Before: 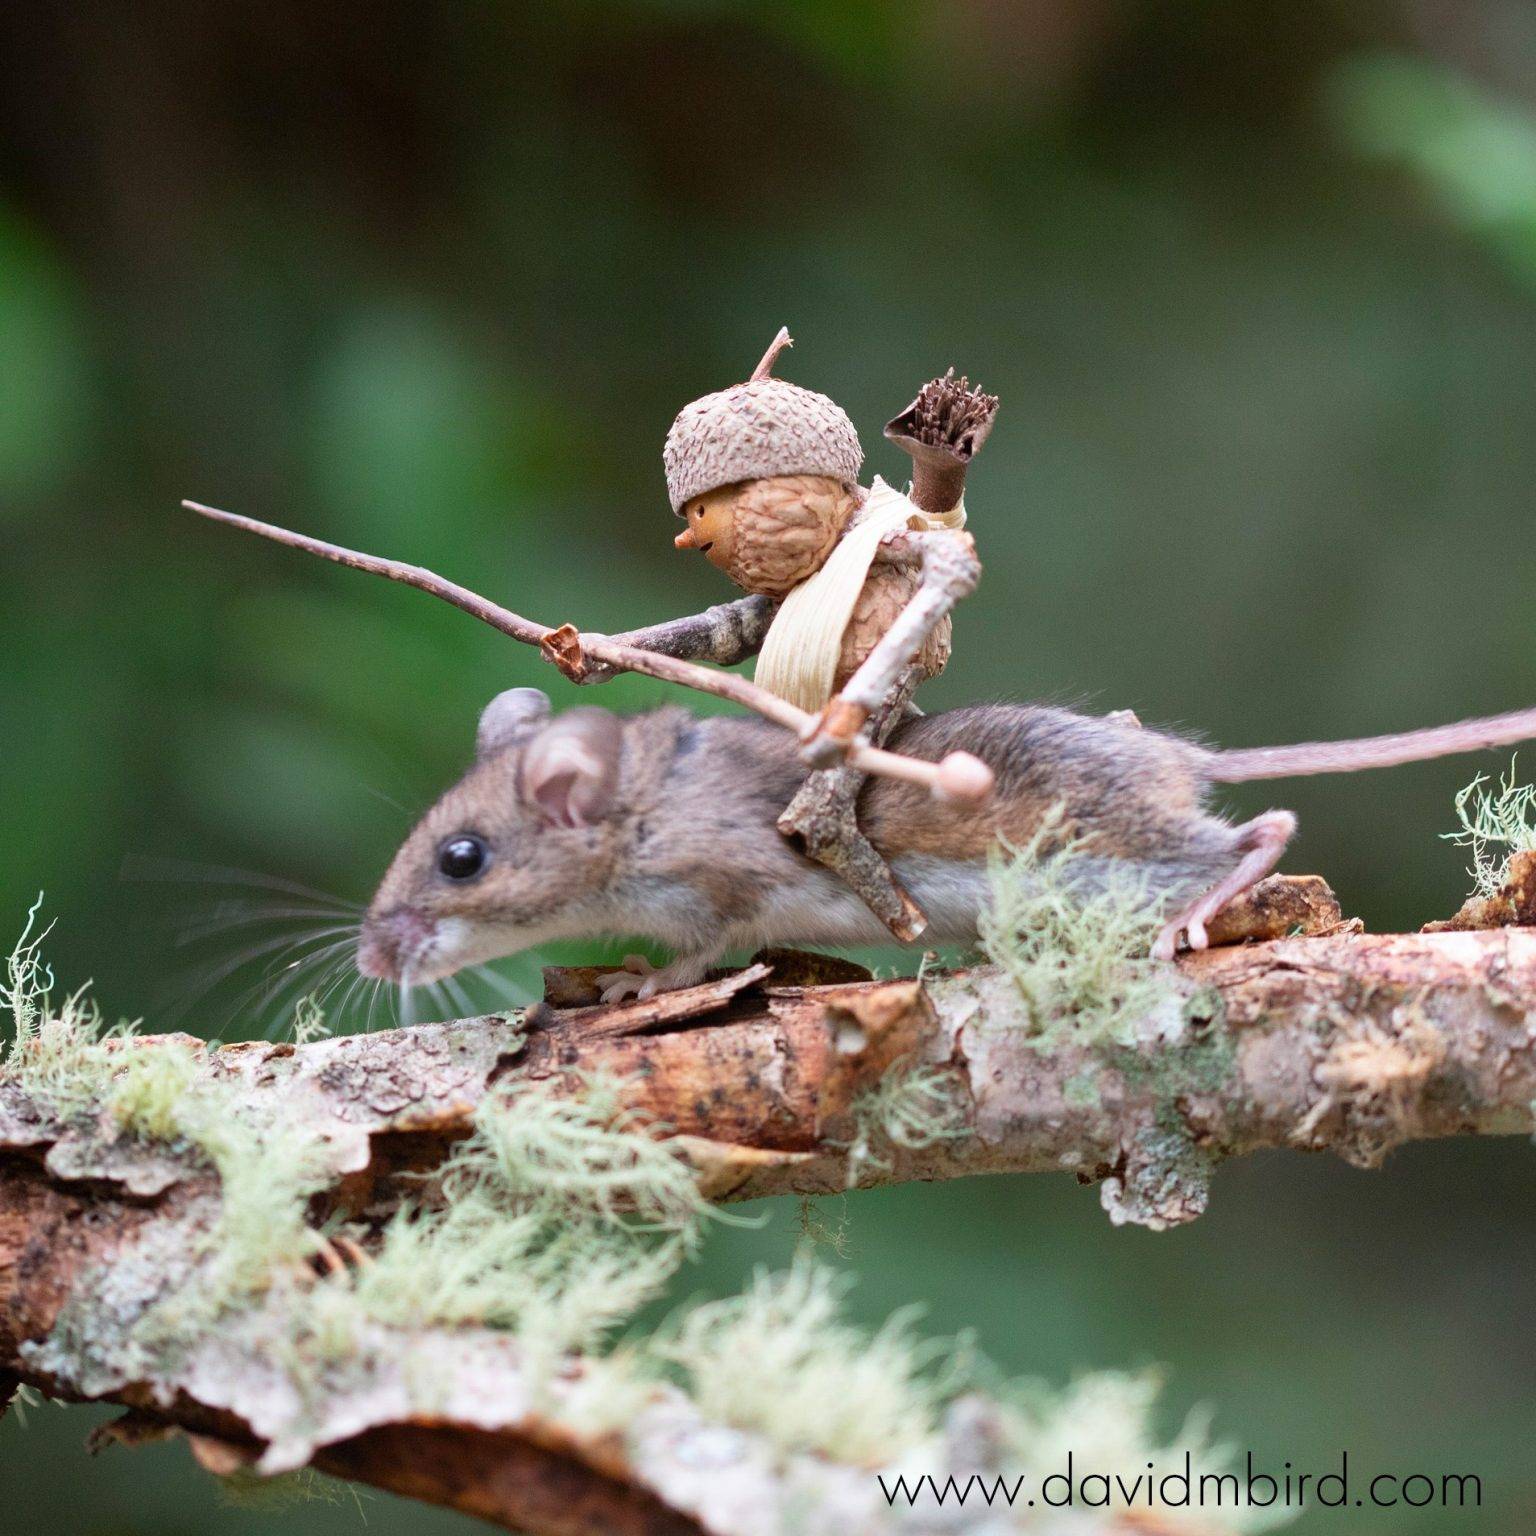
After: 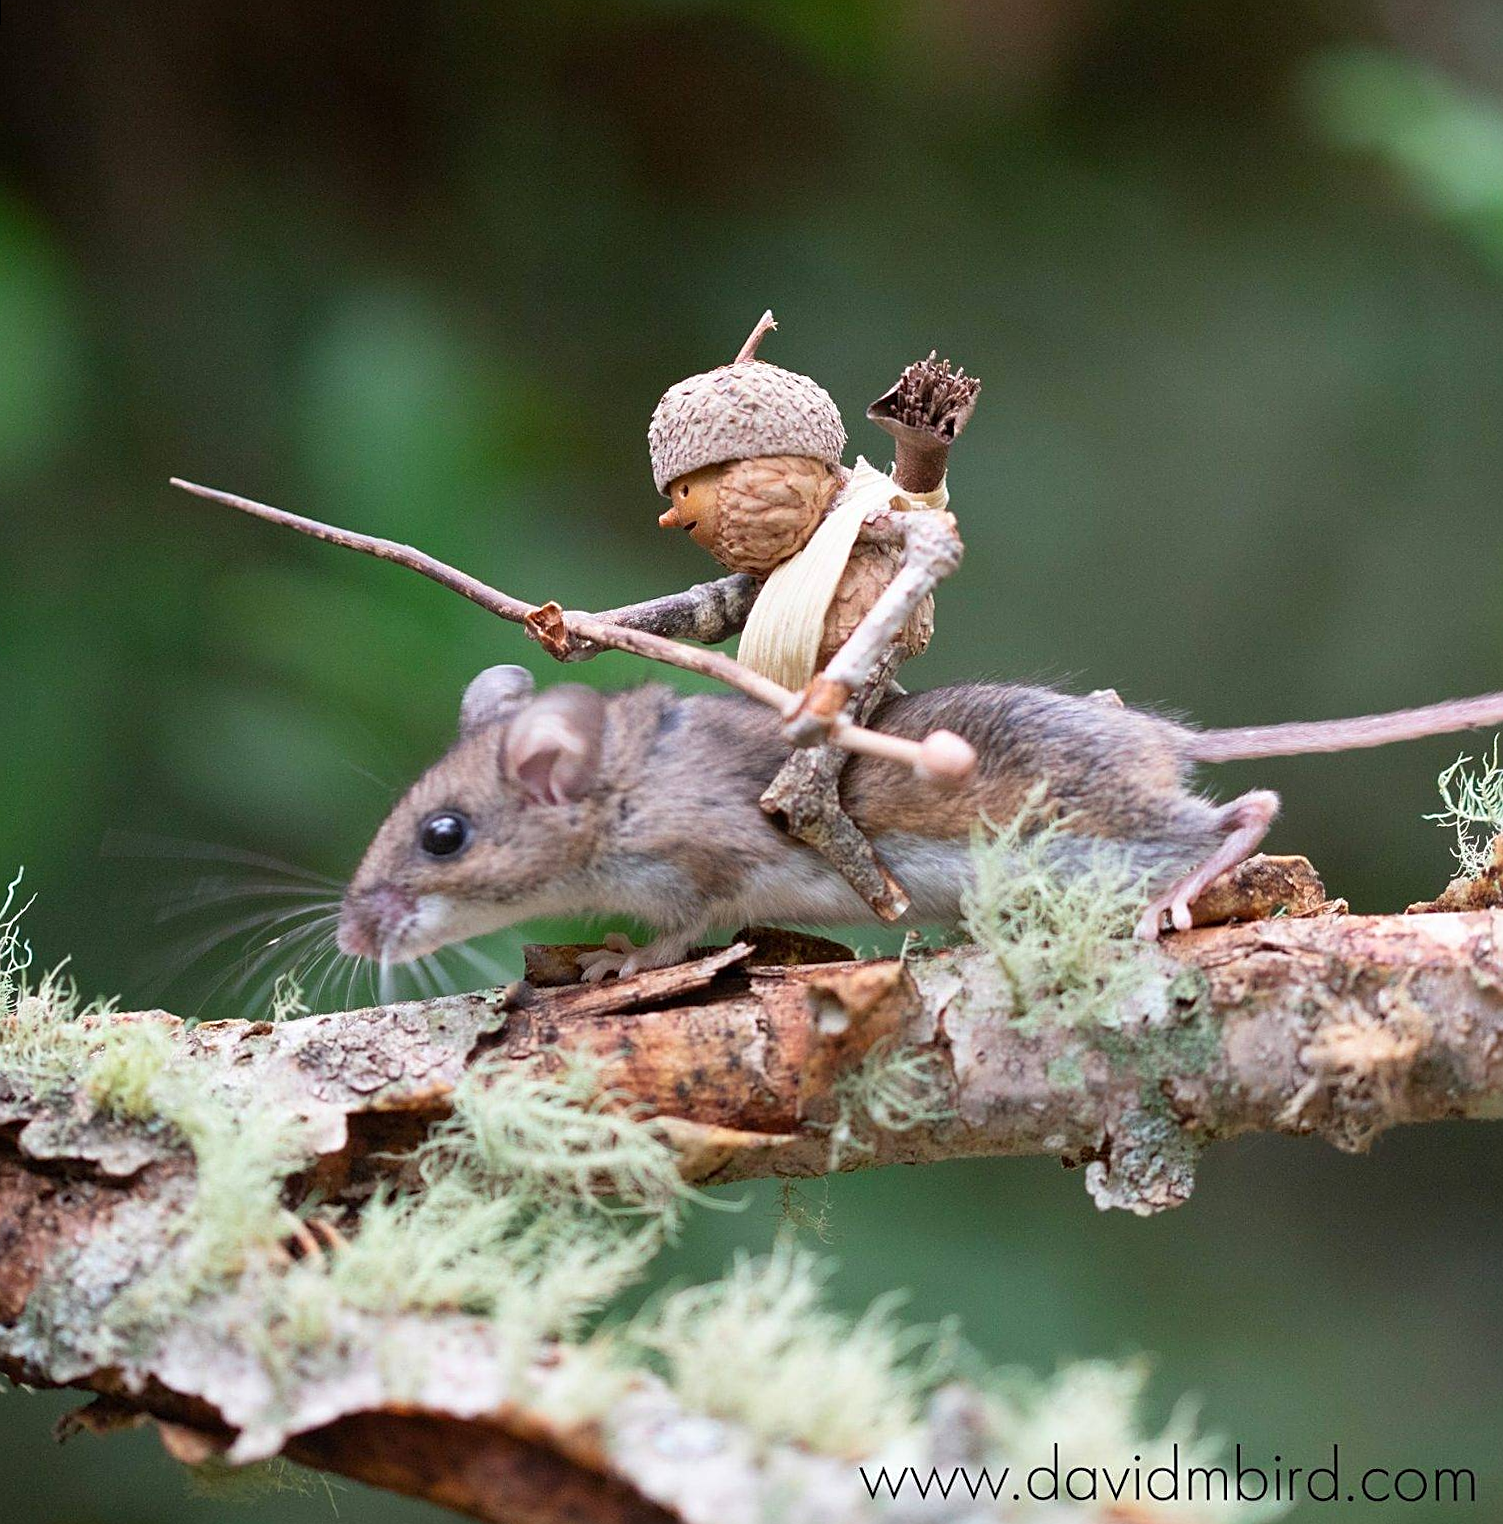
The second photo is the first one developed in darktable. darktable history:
rotate and perspective: rotation 0.226°, lens shift (vertical) -0.042, crop left 0.023, crop right 0.982, crop top 0.006, crop bottom 0.994
sharpen: on, module defaults
tone equalizer: on, module defaults
